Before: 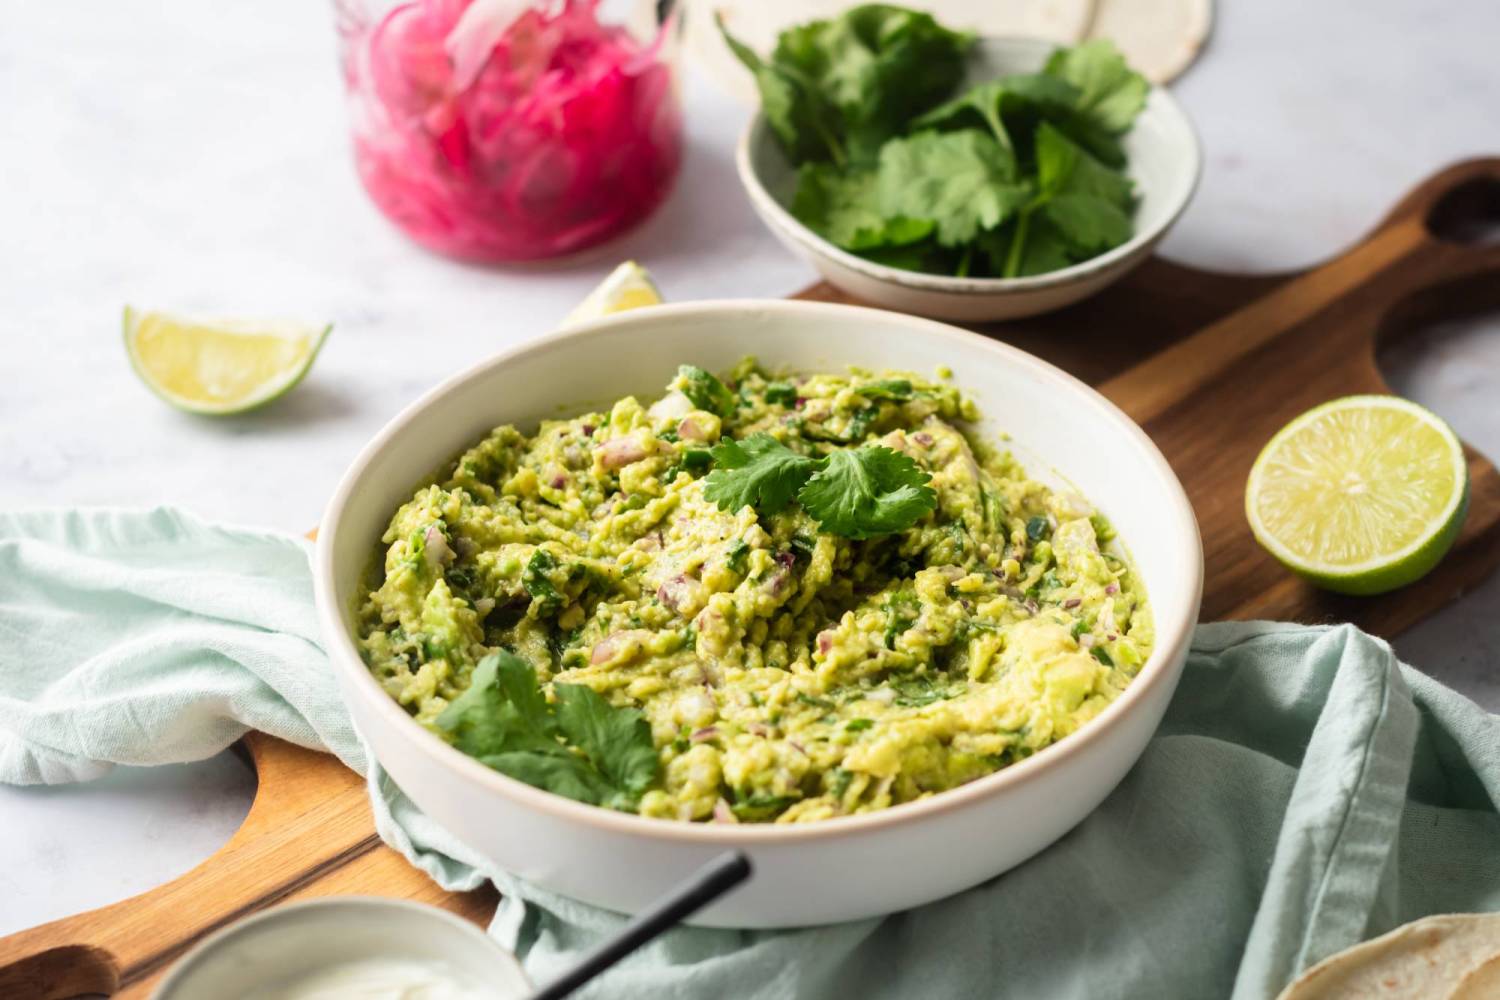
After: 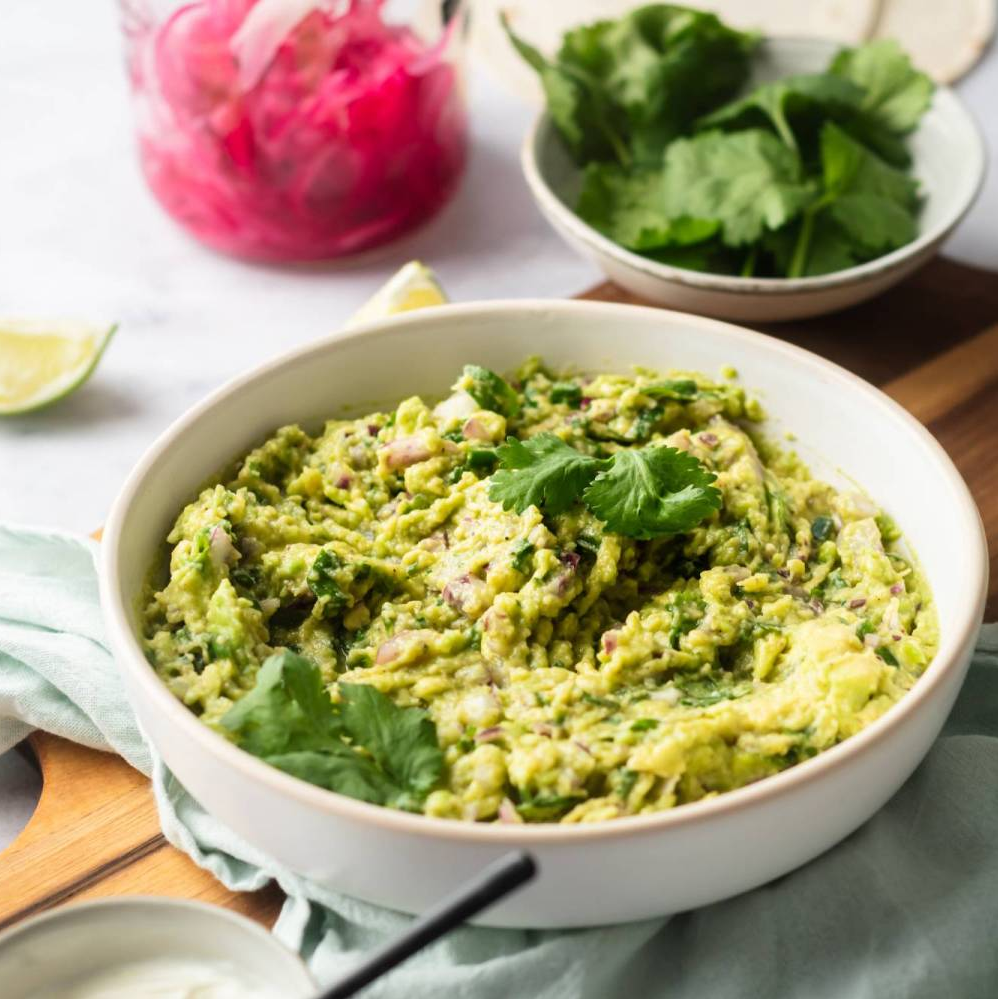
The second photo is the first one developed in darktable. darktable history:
base curve: preserve colors none
crop and rotate: left 14.337%, right 19.103%
